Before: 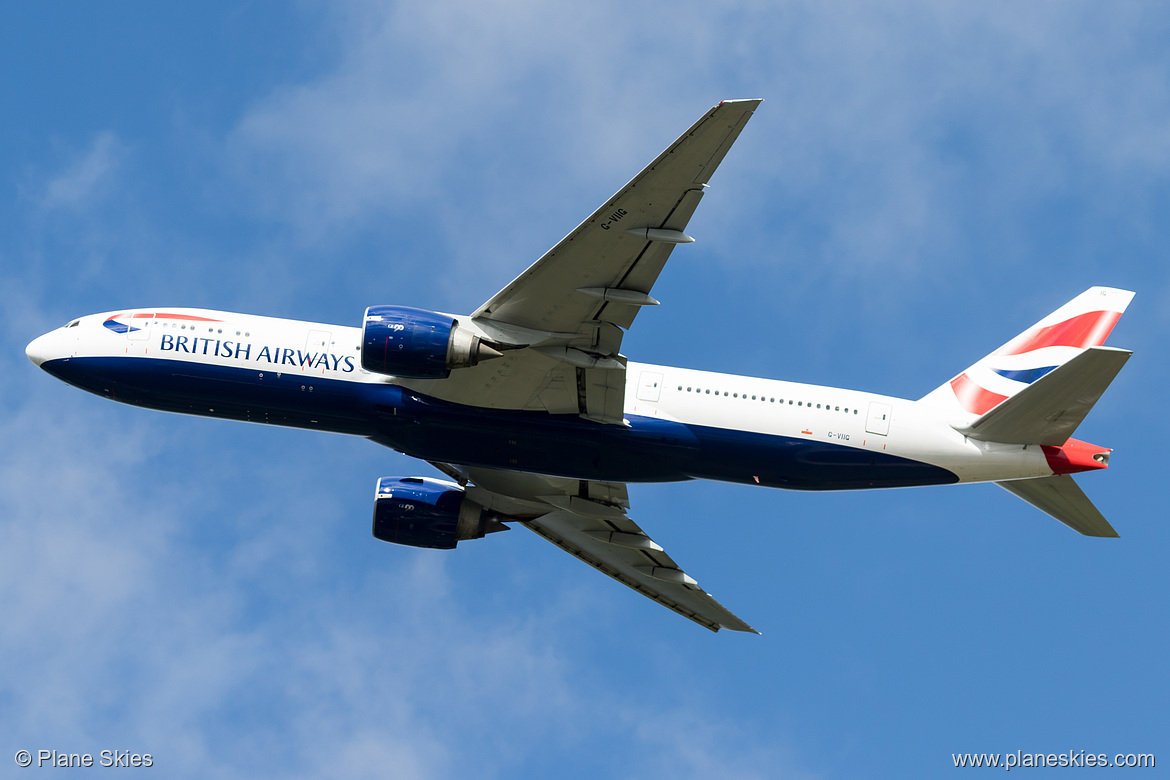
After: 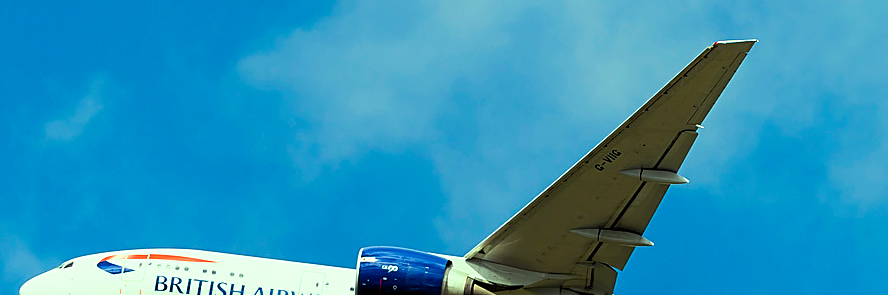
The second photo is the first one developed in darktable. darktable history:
color balance rgb: power › luminance -4.01%, power › chroma 0.533%, power › hue 39.03°, highlights gain › luminance 15.392%, highlights gain › chroma 6.877%, highlights gain › hue 123.84°, global offset › luminance -0.301%, global offset › hue 263.19°, linear chroma grading › global chroma 8.79%, perceptual saturation grading › global saturation 36.013%, global vibrance 20%
sharpen: on, module defaults
crop: left 0.55%, top 7.641%, right 23.514%, bottom 54.498%
